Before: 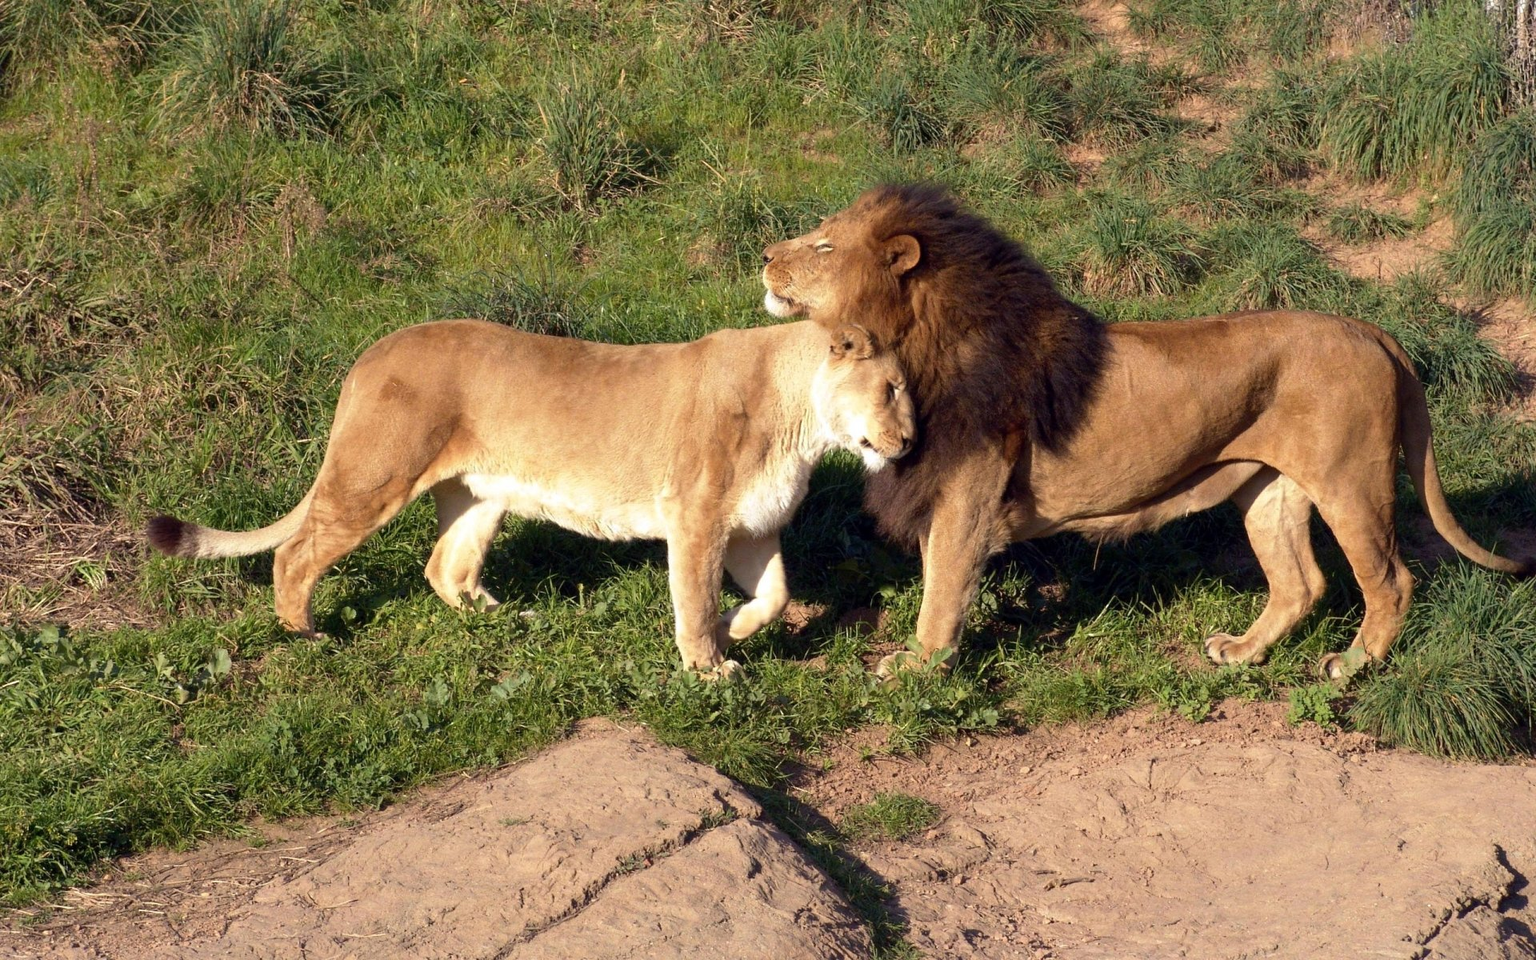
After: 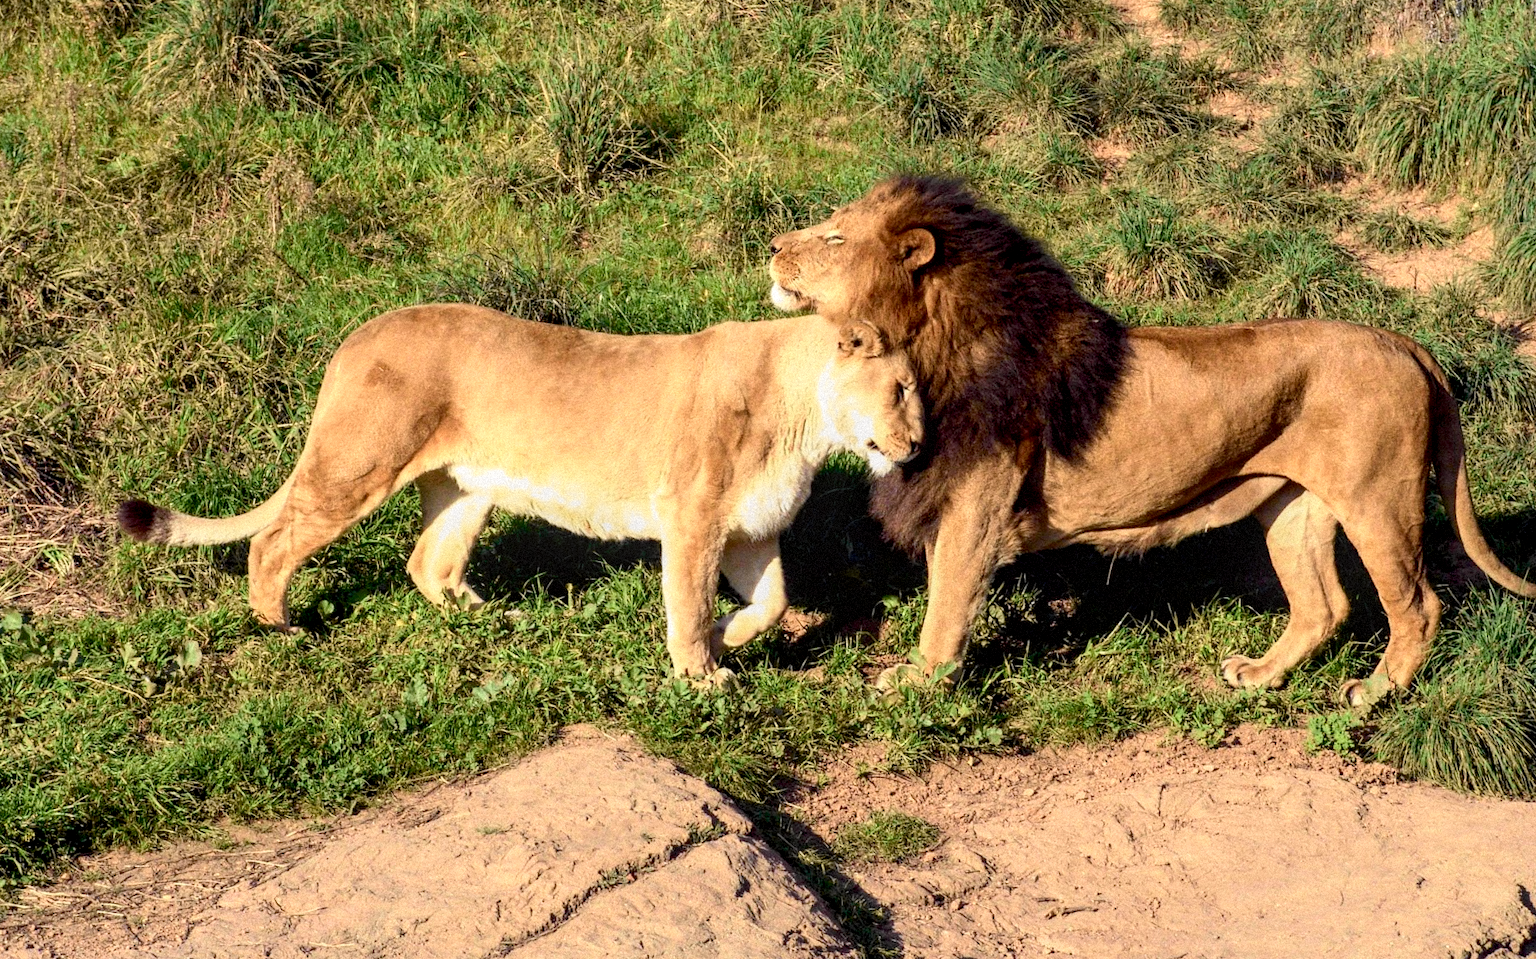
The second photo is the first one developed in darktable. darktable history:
crop and rotate: angle -1.69°
tone curve: curves: ch0 [(0, 0) (0.055, 0.057) (0.258, 0.307) (0.434, 0.543) (0.517, 0.657) (0.745, 0.874) (1, 1)]; ch1 [(0, 0) (0.346, 0.307) (0.418, 0.383) (0.46, 0.439) (0.482, 0.493) (0.502, 0.503) (0.517, 0.514) (0.55, 0.561) (0.588, 0.603) (0.646, 0.688) (1, 1)]; ch2 [(0, 0) (0.346, 0.34) (0.431, 0.45) (0.485, 0.499) (0.5, 0.503) (0.527, 0.525) (0.545, 0.562) (0.679, 0.706) (1, 1)], color space Lab, independent channels, preserve colors none
exposure: black level correction 0.006, exposure -0.226 EV, compensate highlight preservation false
local contrast: detail 130%
grain: mid-tones bias 0%
